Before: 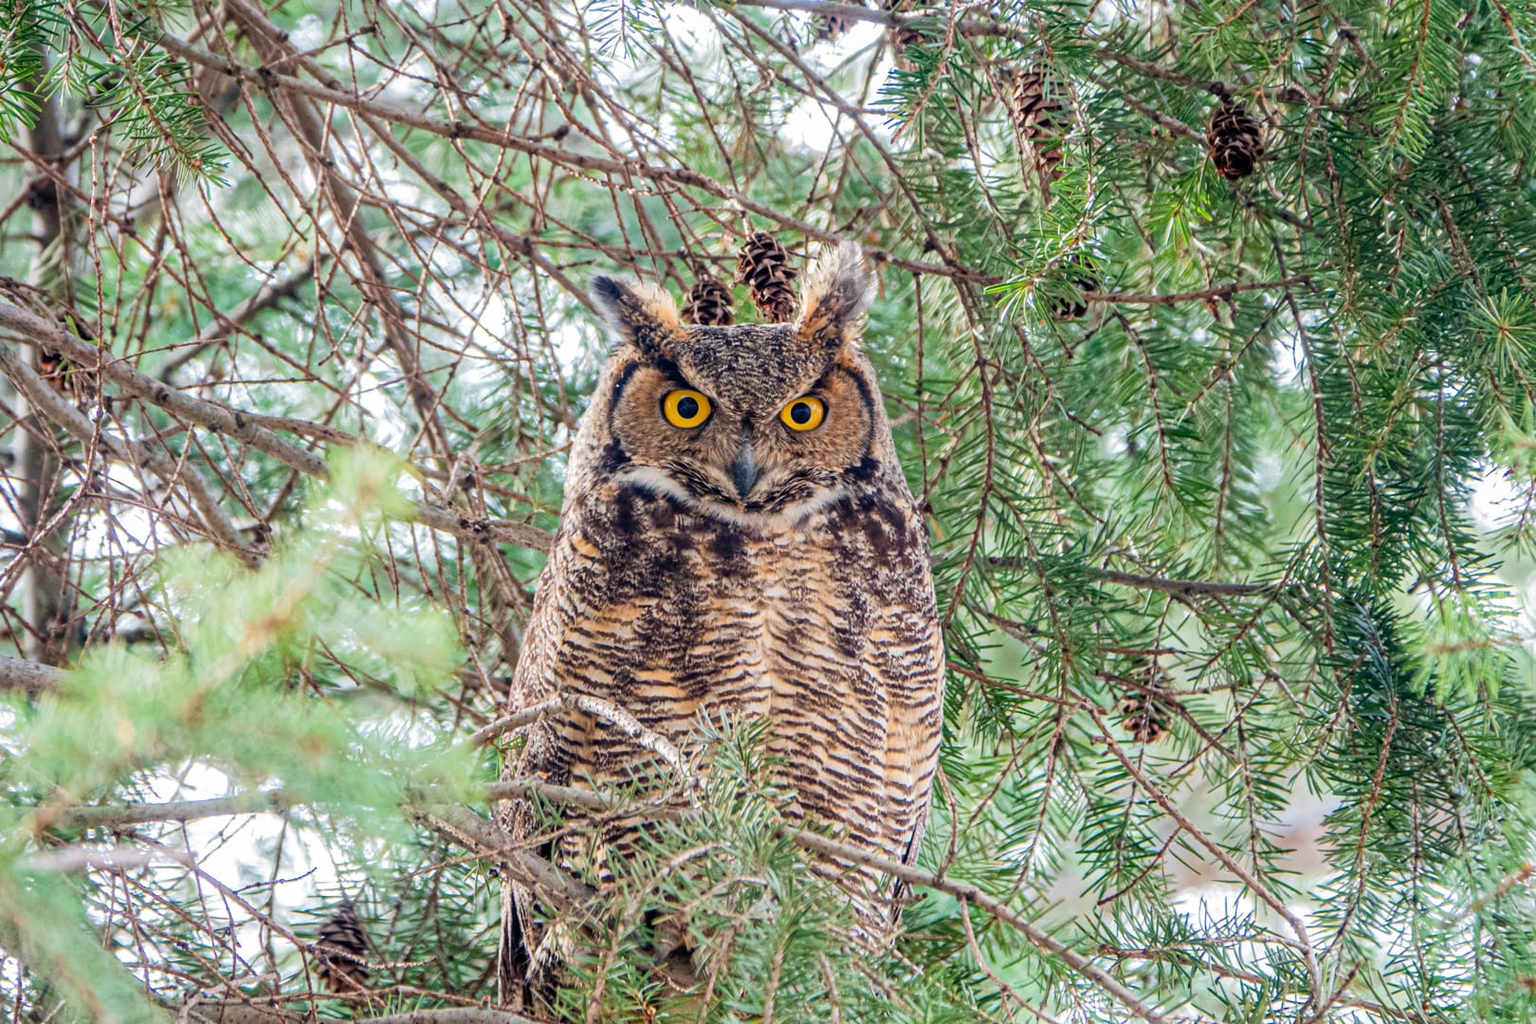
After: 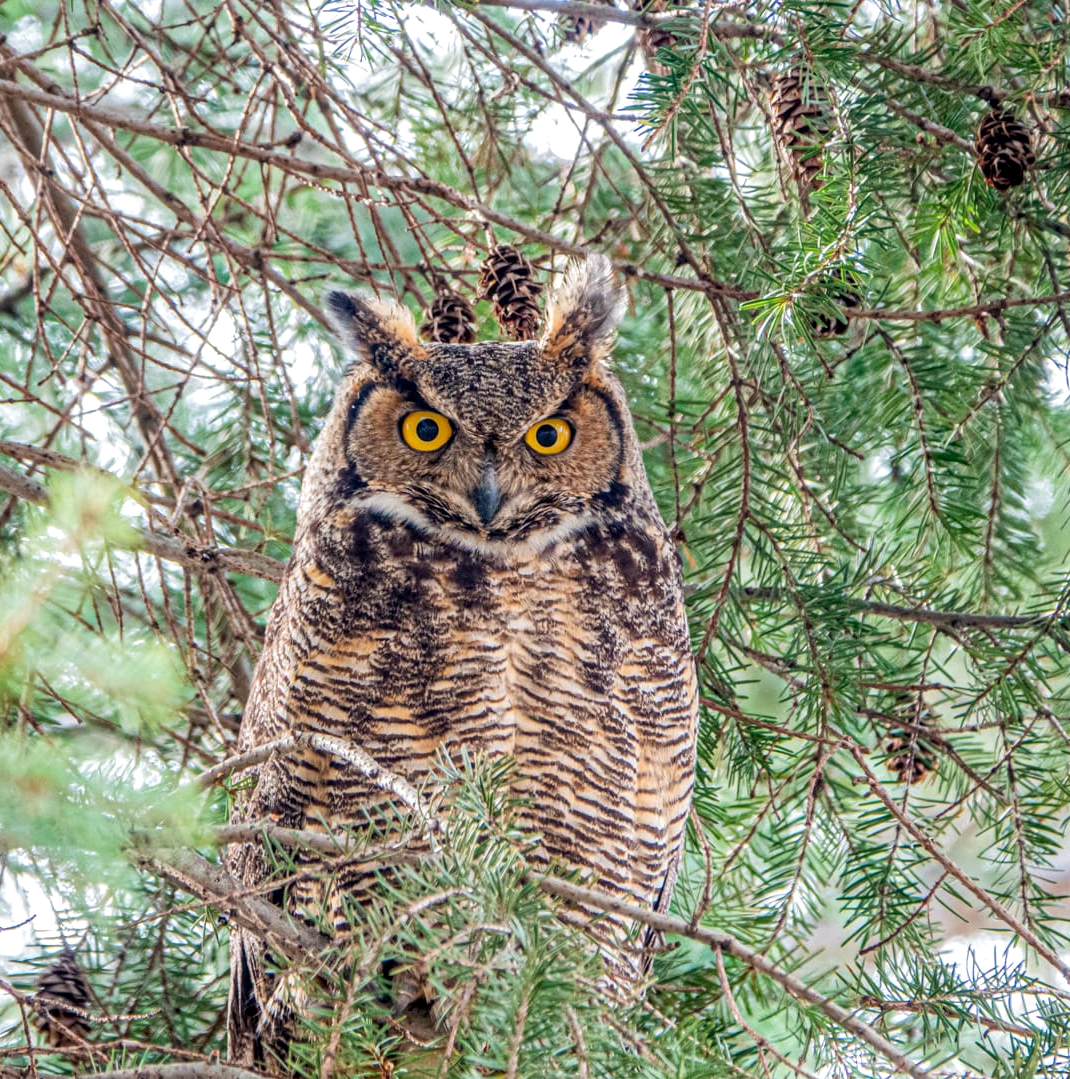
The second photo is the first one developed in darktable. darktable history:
crop and rotate: left 18.442%, right 15.508%
local contrast: on, module defaults
